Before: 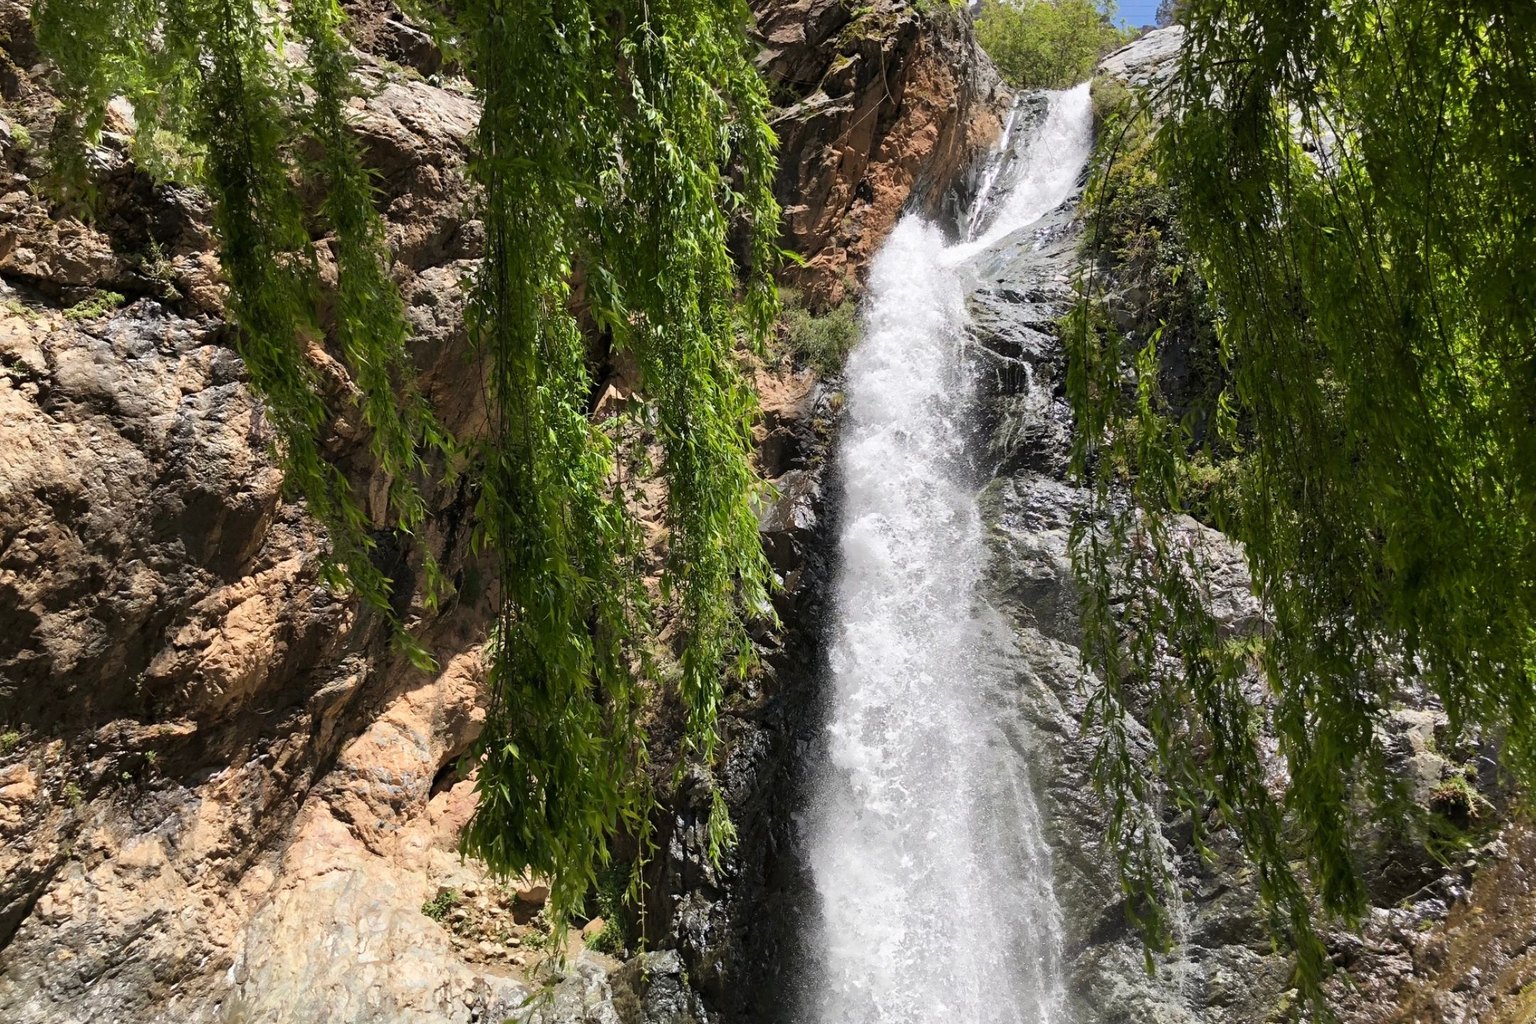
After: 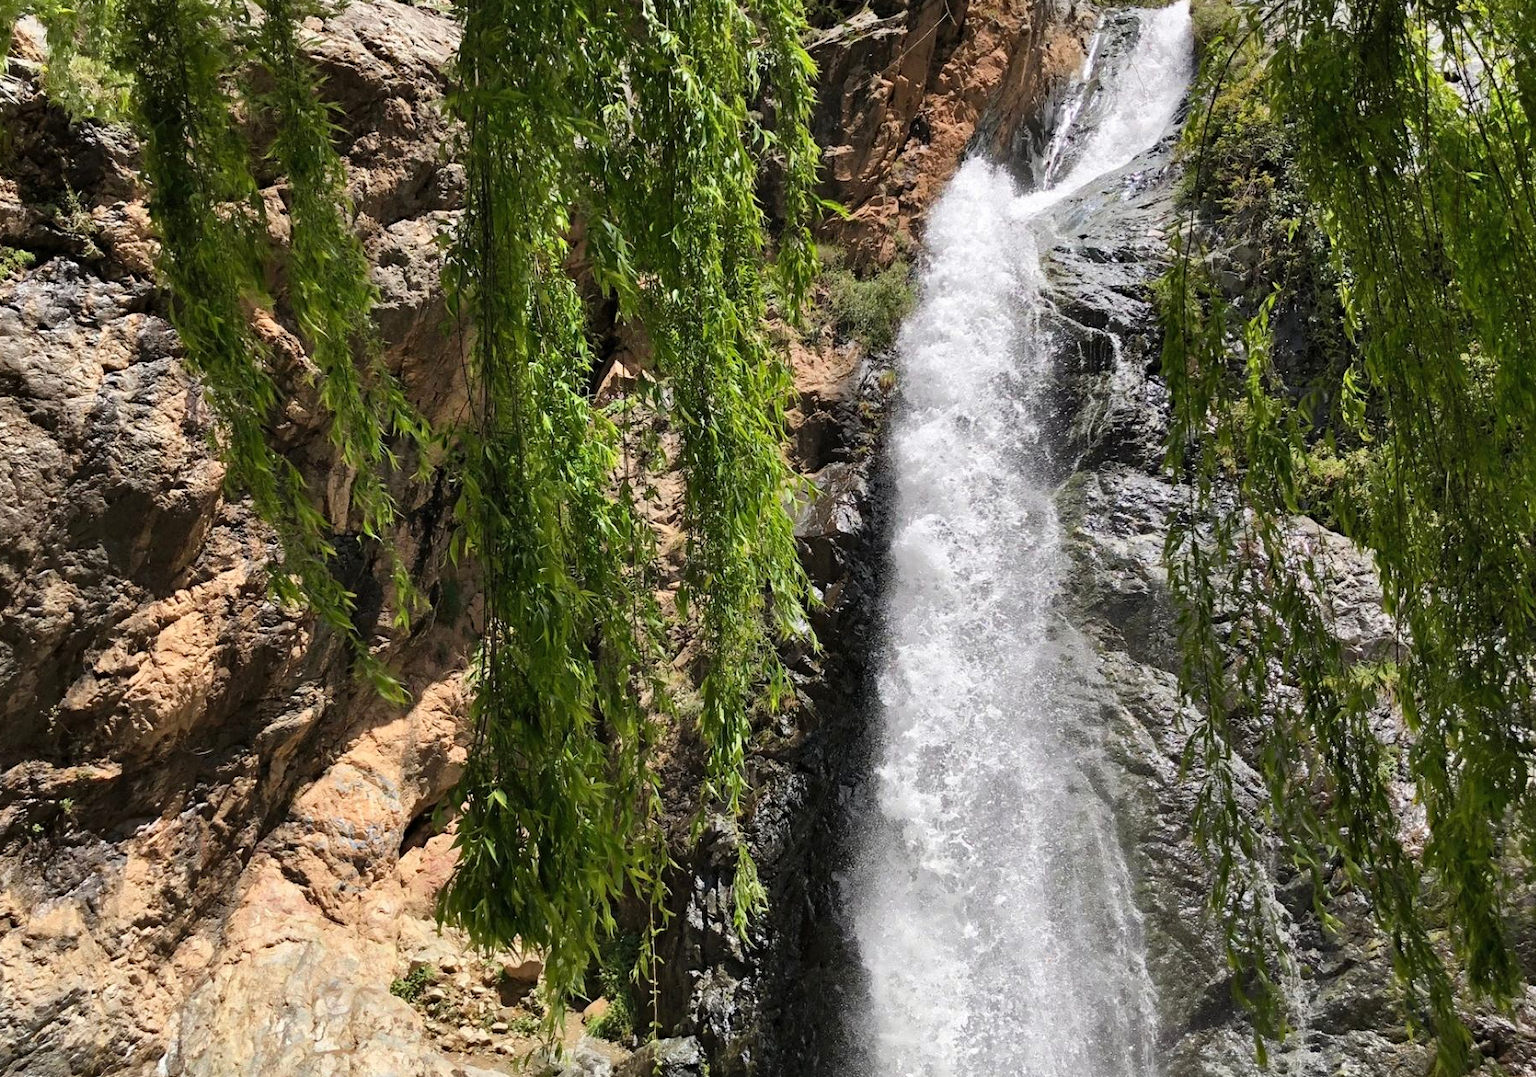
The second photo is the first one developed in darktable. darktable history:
haze removal: compatibility mode true, adaptive false
shadows and highlights: low approximation 0.01, soften with gaussian
crop: left 6.248%, top 8.189%, right 9.54%, bottom 3.824%
